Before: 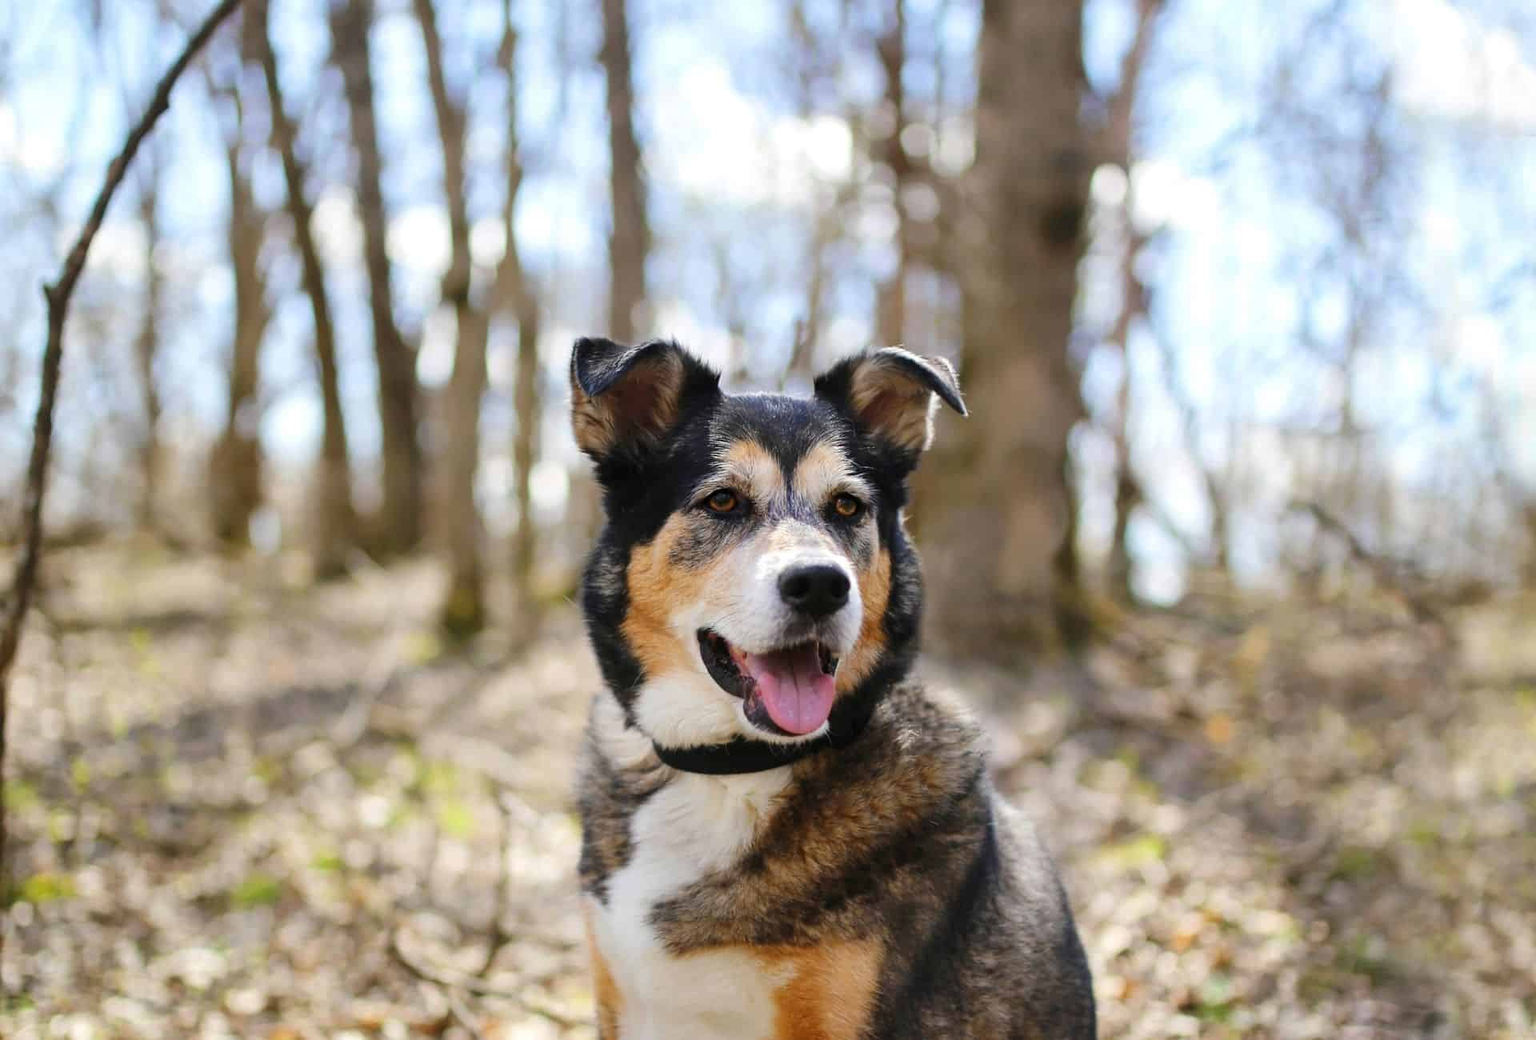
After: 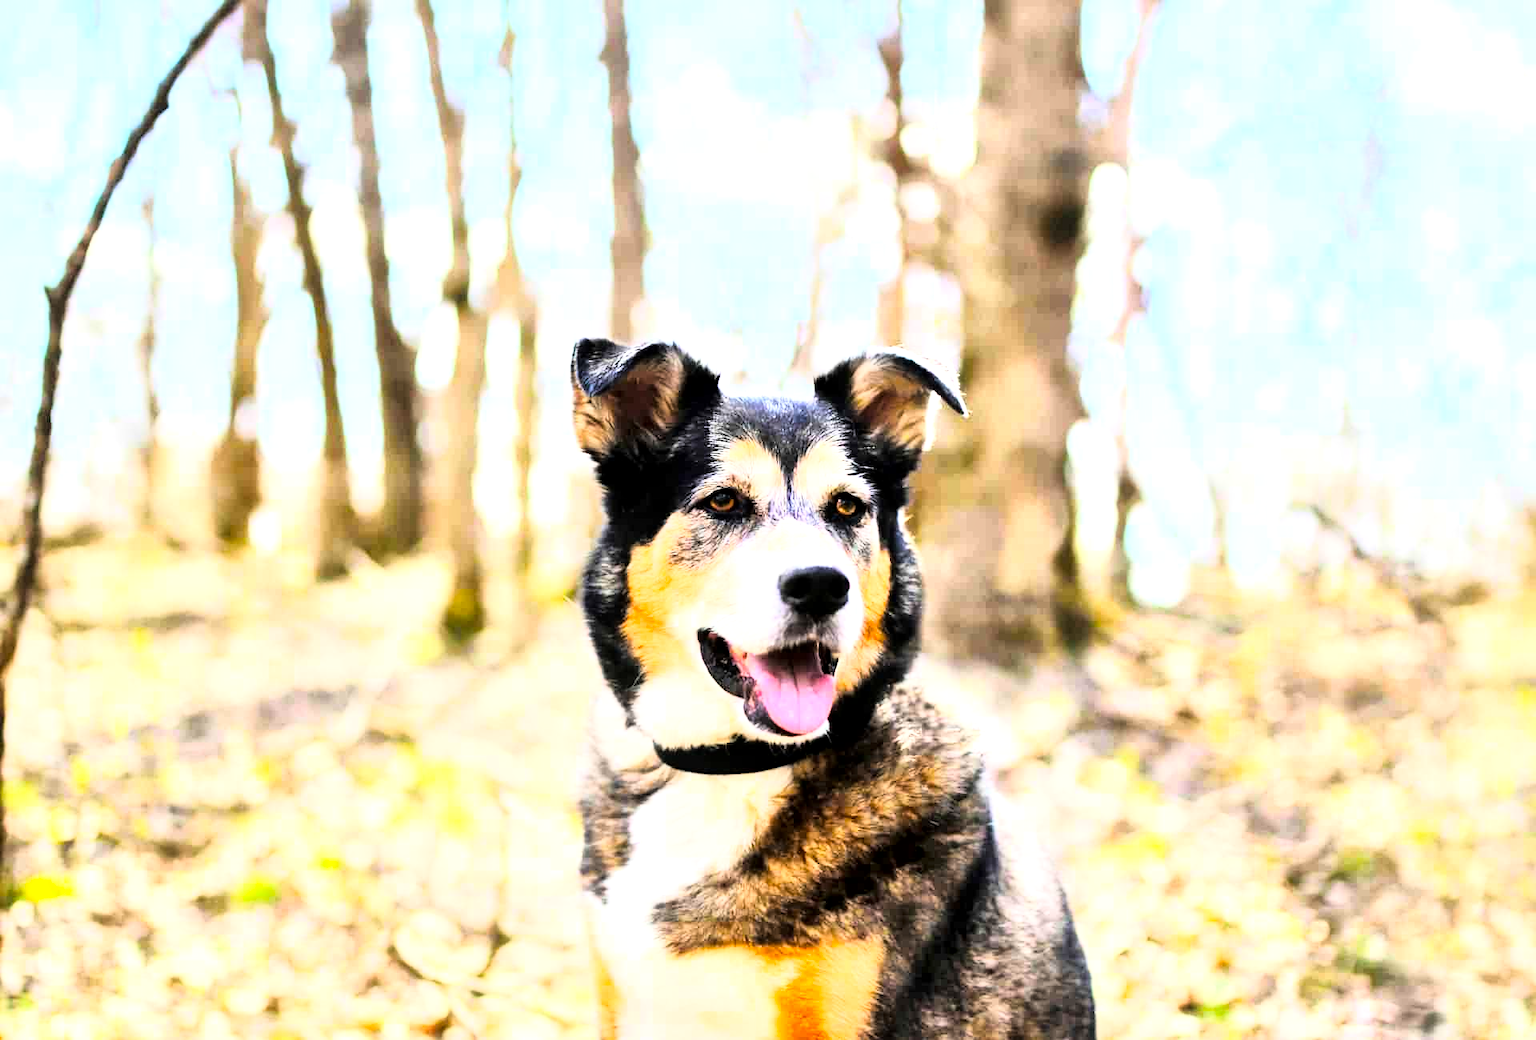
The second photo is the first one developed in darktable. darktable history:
local contrast: mode bilateral grid, contrast 20, coarseness 50, detail 171%, midtone range 0.2
rgb curve: curves: ch0 [(0, 0) (0.21, 0.15) (0.24, 0.21) (0.5, 0.75) (0.75, 0.96) (0.89, 0.99) (1, 1)]; ch1 [(0, 0.02) (0.21, 0.13) (0.25, 0.2) (0.5, 0.67) (0.75, 0.9) (0.89, 0.97) (1, 1)]; ch2 [(0, 0.02) (0.21, 0.13) (0.25, 0.2) (0.5, 0.67) (0.75, 0.9) (0.89, 0.97) (1, 1)], compensate middle gray true
exposure: exposure 0.722 EV, compensate highlight preservation false
color balance: output saturation 120%
